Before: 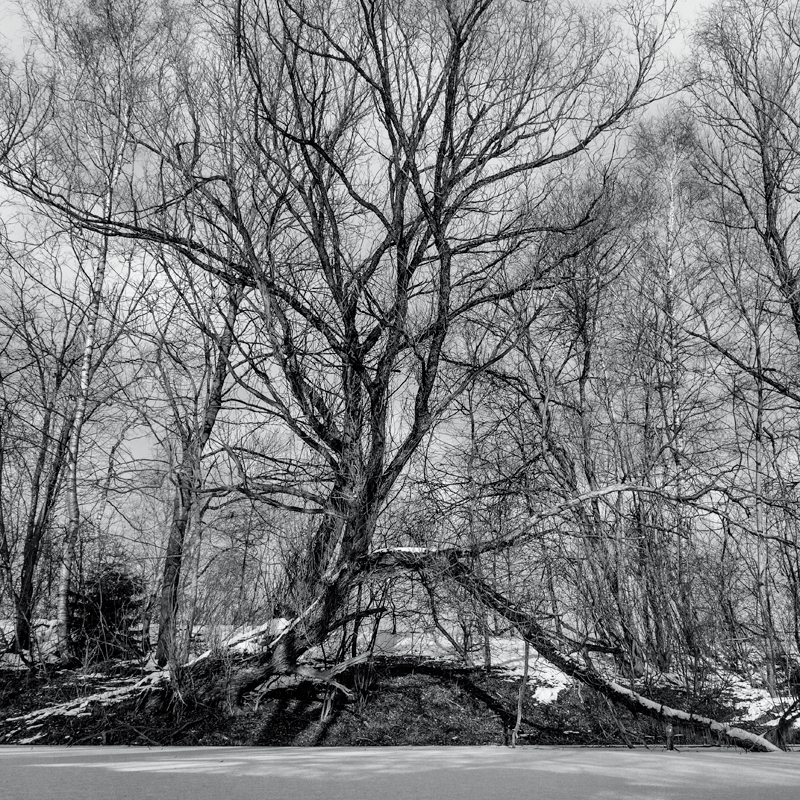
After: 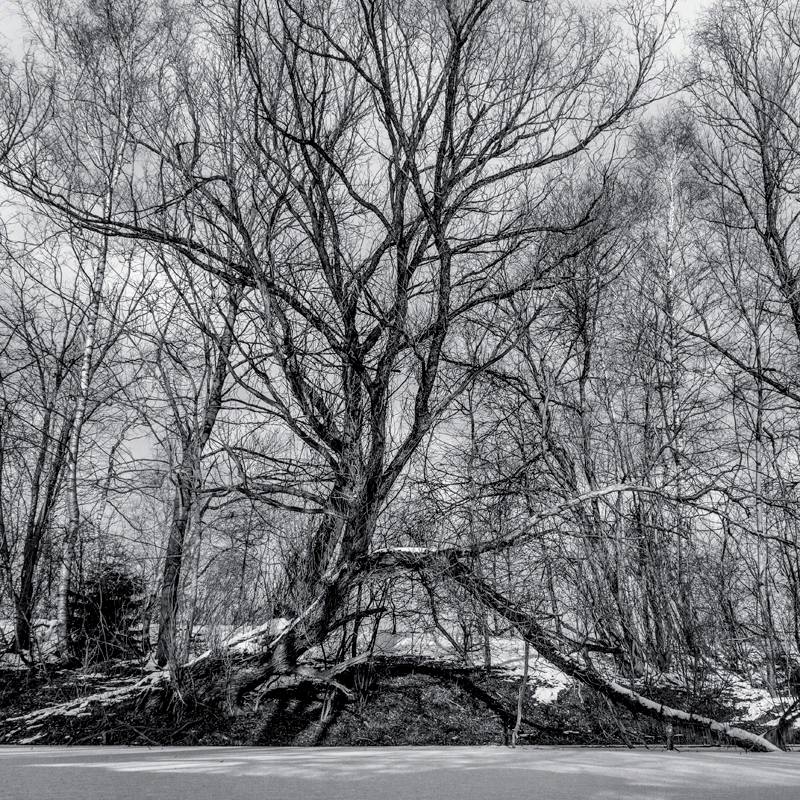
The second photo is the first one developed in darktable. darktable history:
local contrast: on, module defaults
color balance rgb: highlights gain › chroma 0.119%, highlights gain › hue 330.32°, perceptual saturation grading › global saturation 19.467%, global vibrance 40.239%
